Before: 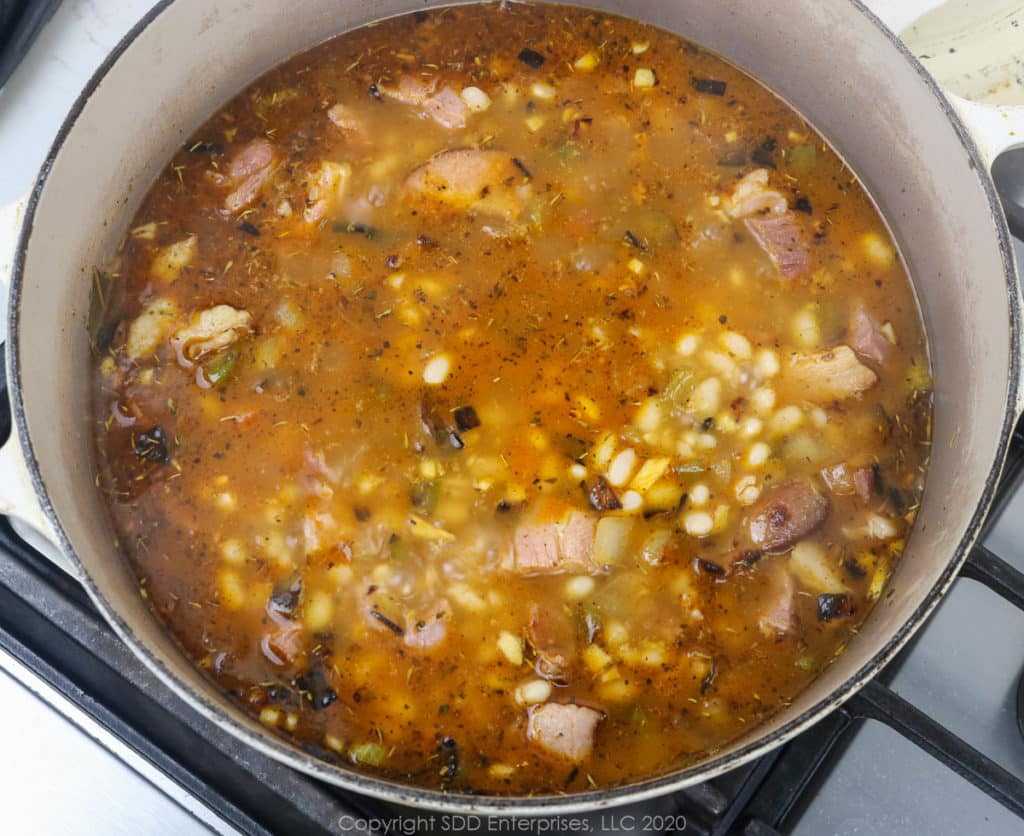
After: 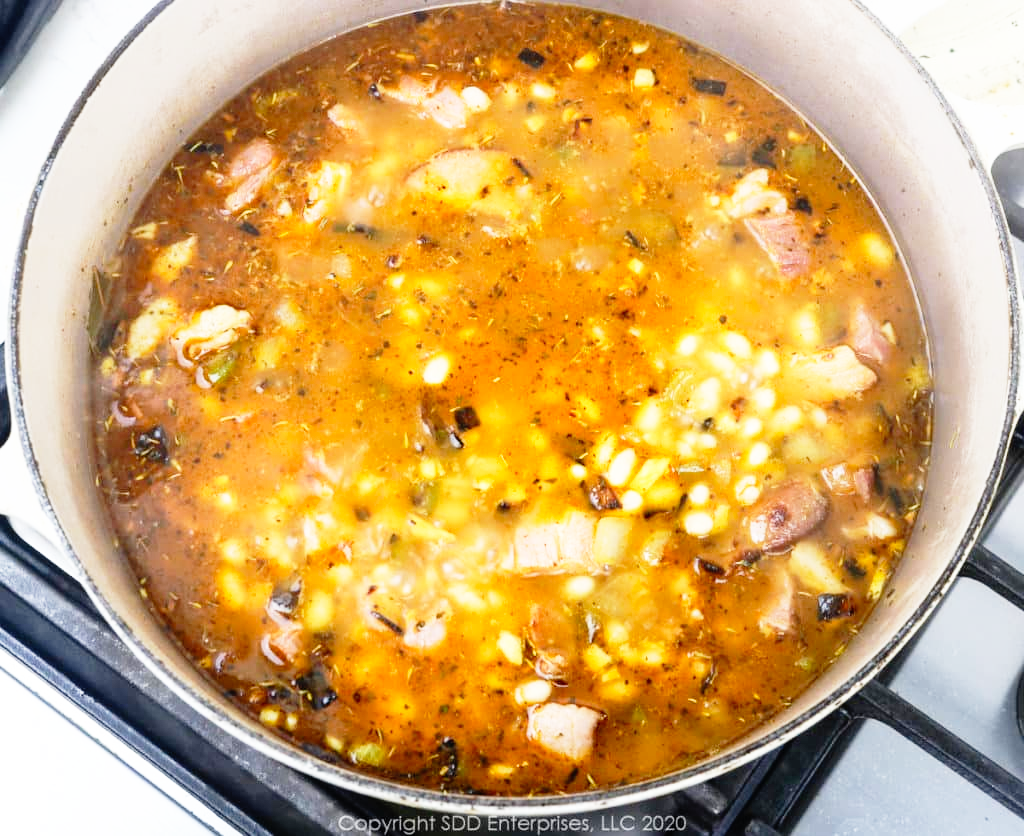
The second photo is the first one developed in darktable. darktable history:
tone equalizer: on, module defaults
base curve: curves: ch0 [(0, 0) (0.012, 0.01) (0.073, 0.168) (0.31, 0.711) (0.645, 0.957) (1, 1)], preserve colors none
